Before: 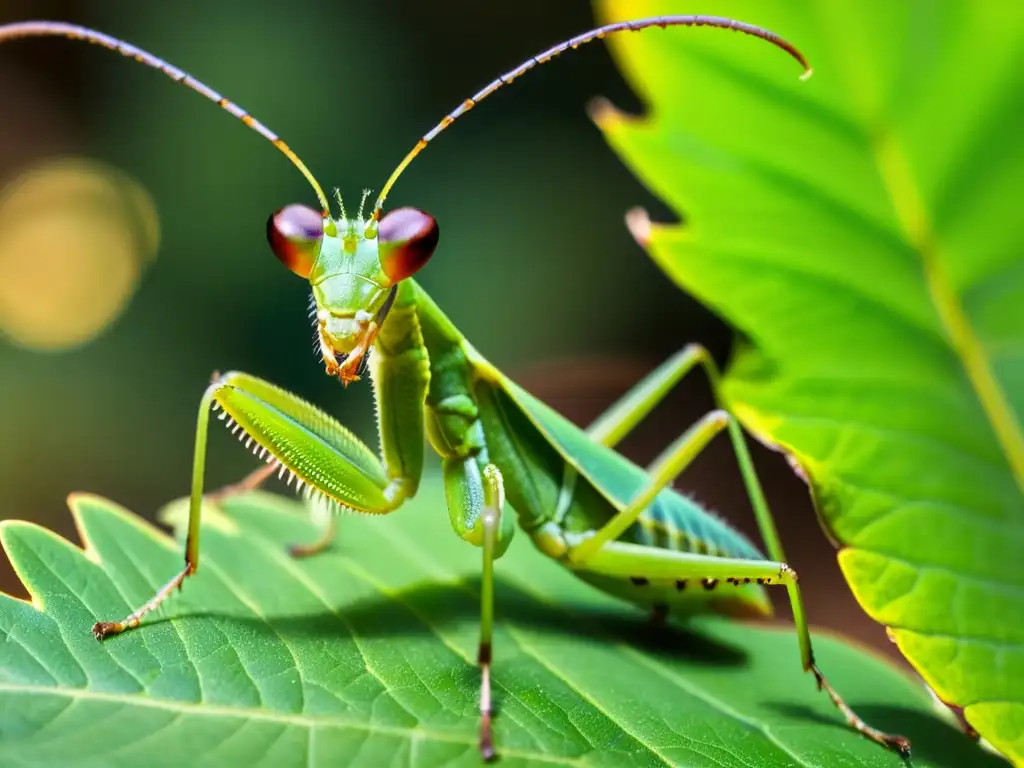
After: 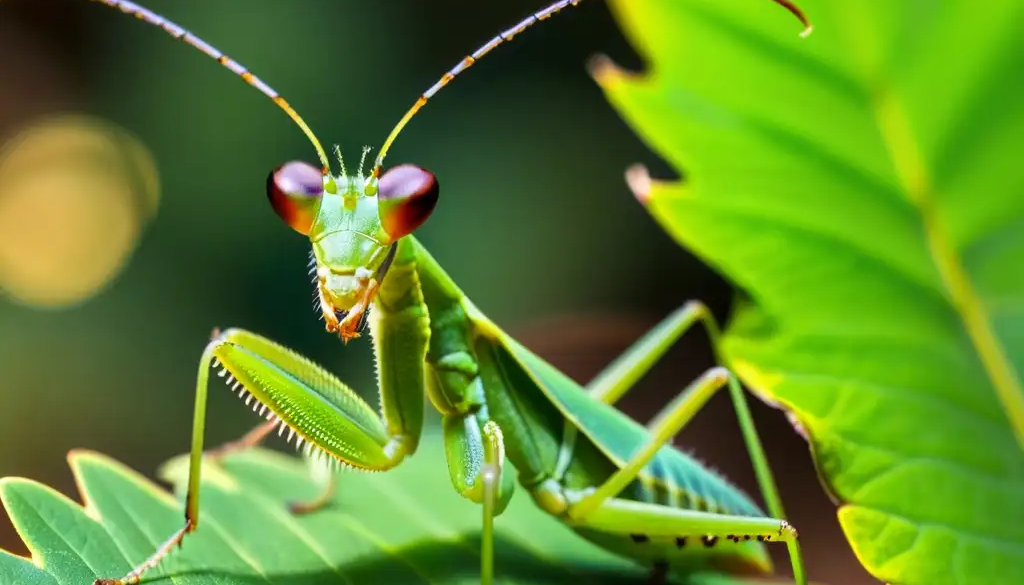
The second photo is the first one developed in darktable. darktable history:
crop: top 5.728%, bottom 17.749%
